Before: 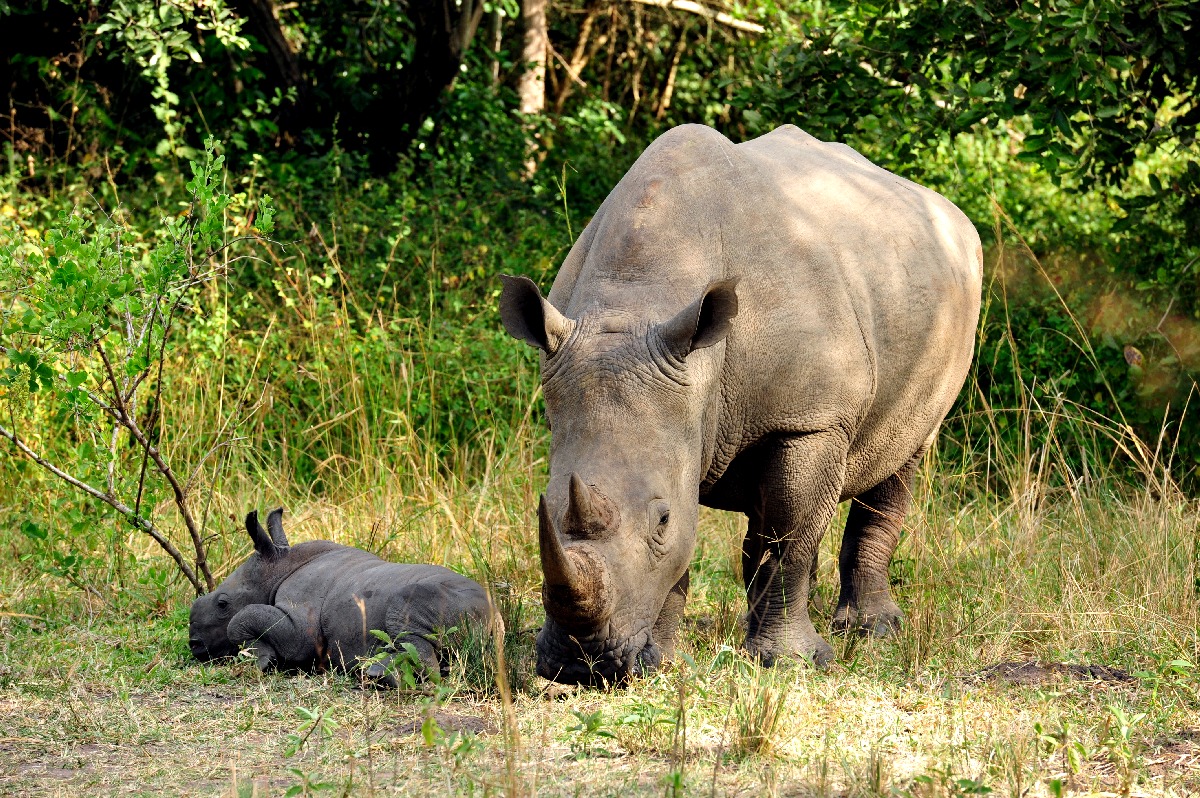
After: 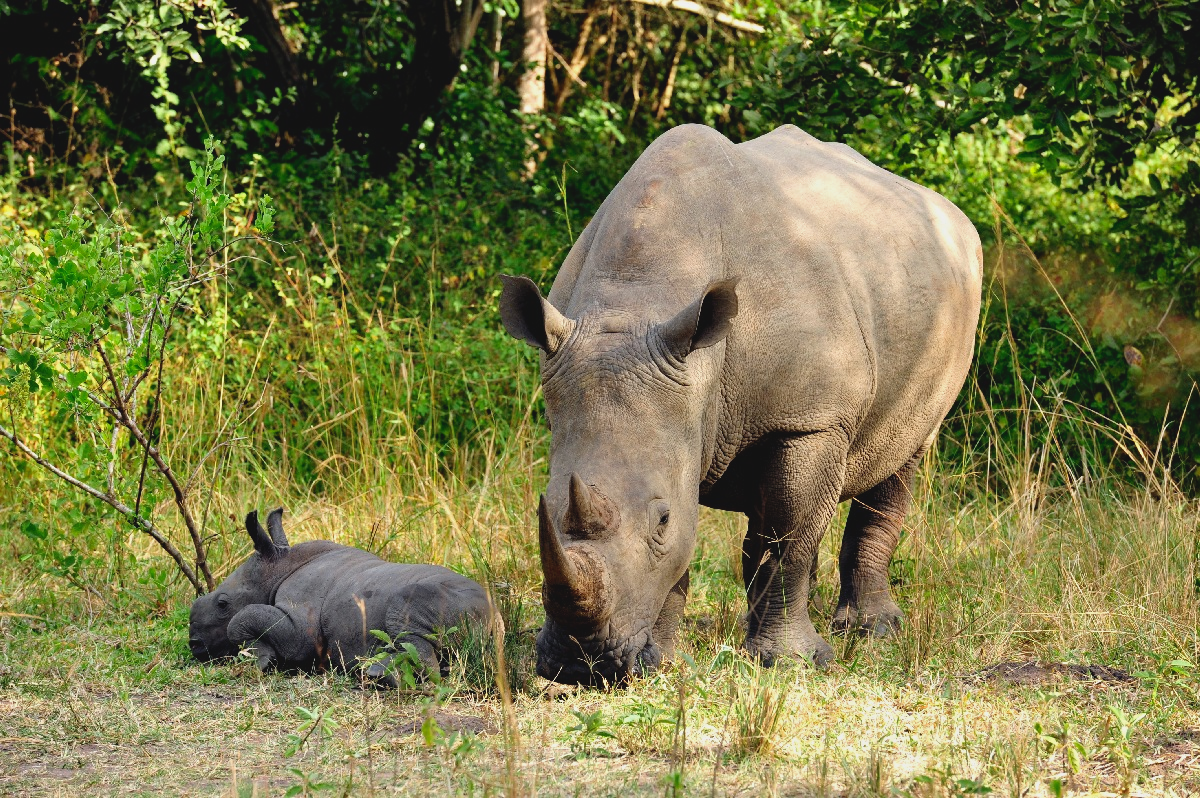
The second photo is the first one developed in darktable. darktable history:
contrast brightness saturation: contrast -0.109
tone equalizer: on, module defaults
